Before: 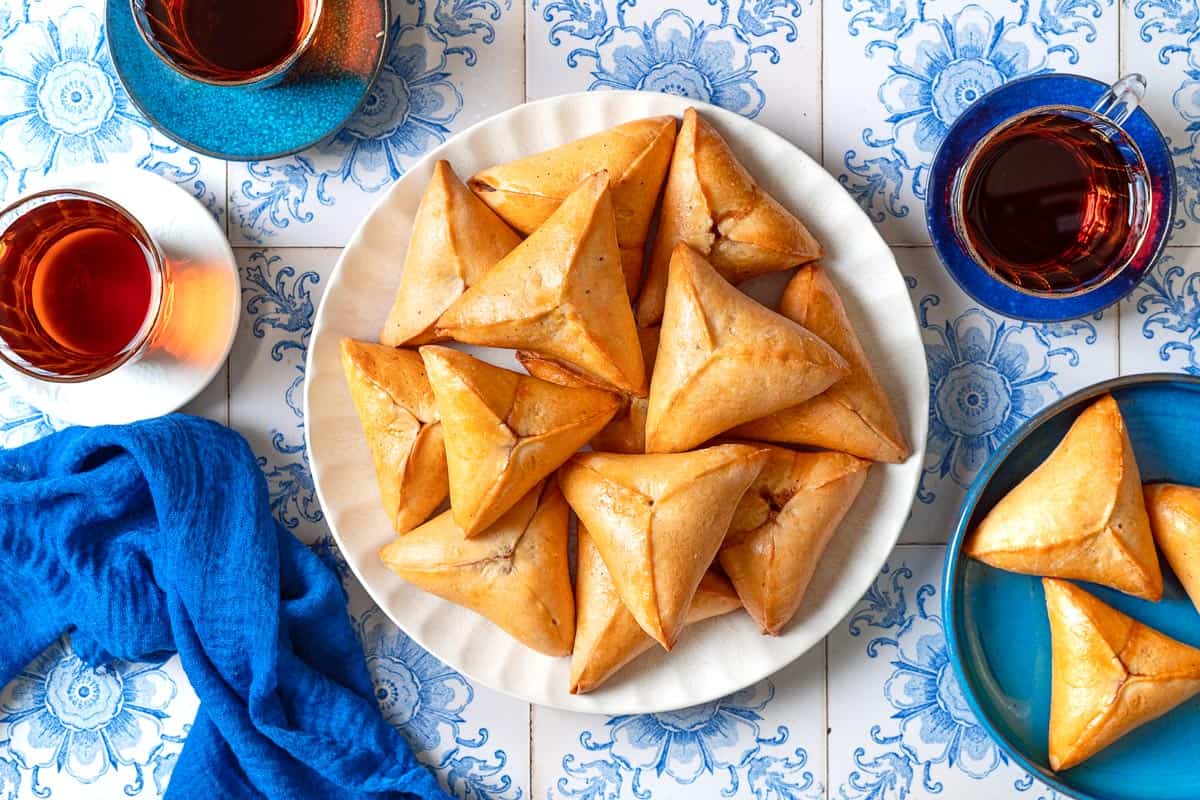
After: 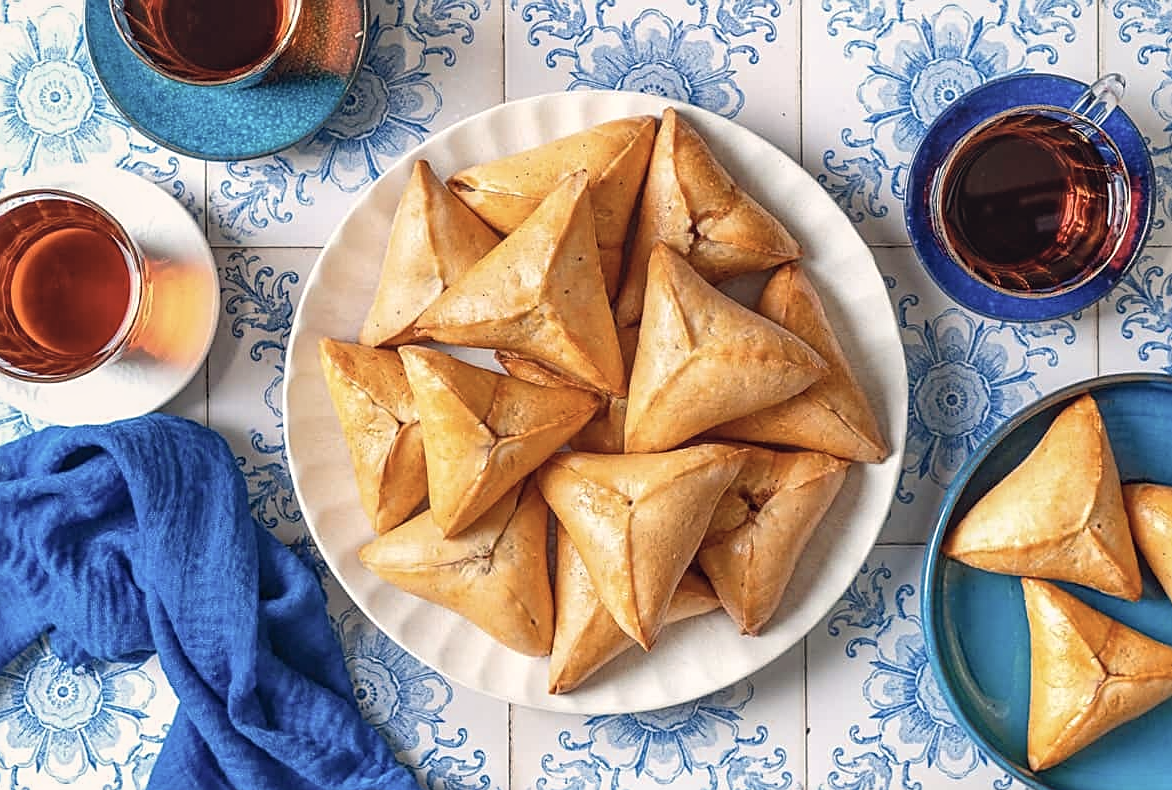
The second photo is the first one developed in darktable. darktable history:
exposure: compensate exposure bias true, compensate highlight preservation false
color correction: highlights a* 2.86, highlights b* 5.02, shadows a* -2.11, shadows b* -4.87, saturation 0.767
local contrast: detail 109%
crop and rotate: left 1.783%, right 0.54%, bottom 1.187%
sharpen: on, module defaults
